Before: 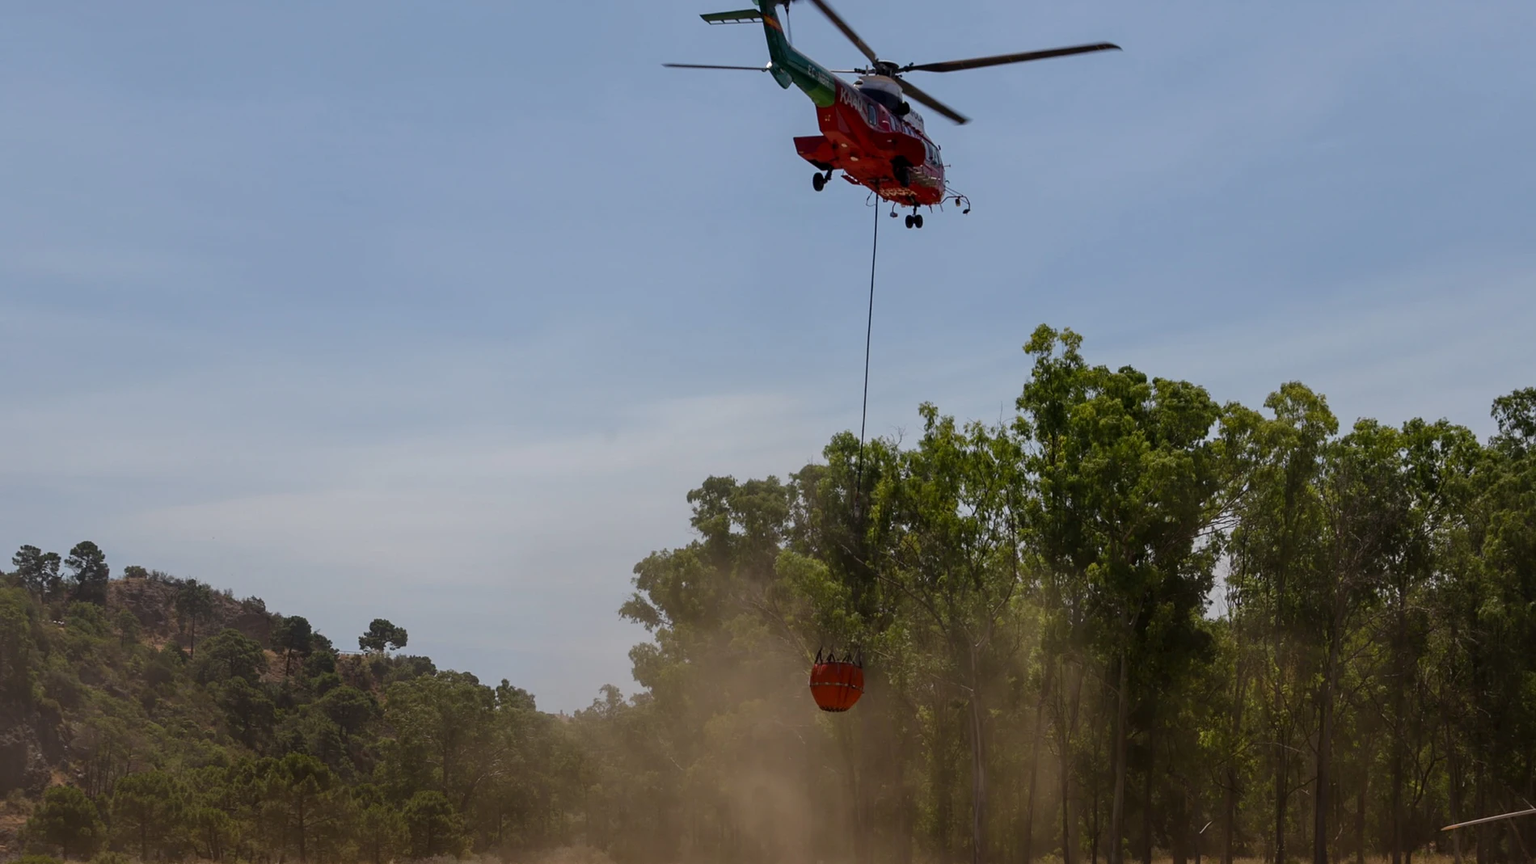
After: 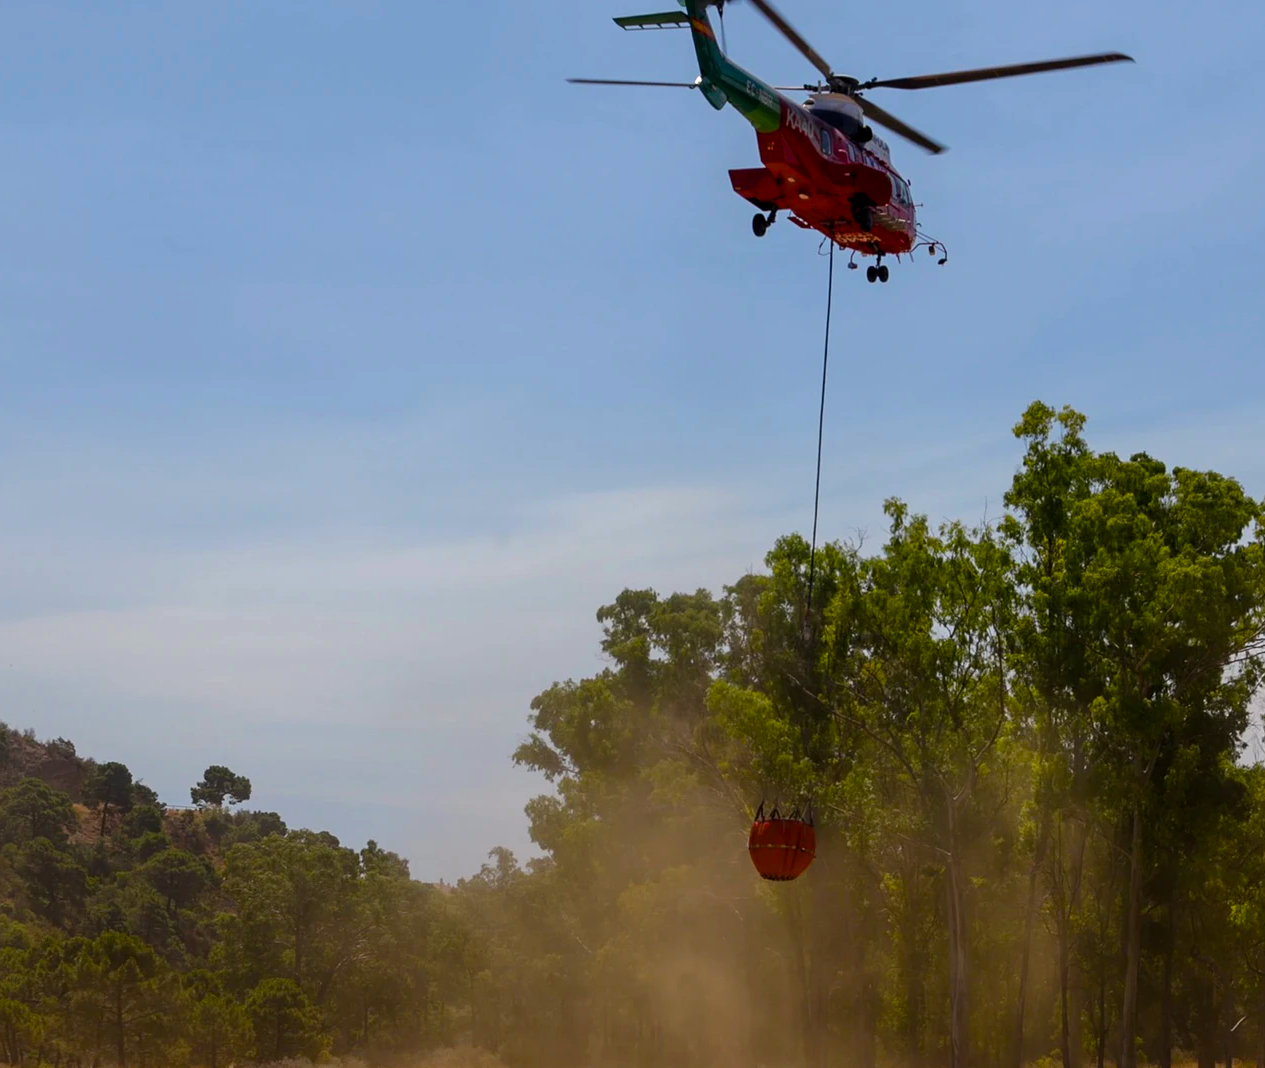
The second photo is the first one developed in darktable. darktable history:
tone equalizer: on, module defaults
crop and rotate: left 13.352%, right 20.04%
color balance rgb: power › chroma 0.27%, power › hue 62.29°, linear chroma grading › shadows -9.678%, linear chroma grading › global chroma 19.801%, perceptual saturation grading › global saturation 25.631%, perceptual brilliance grading › global brilliance 3.512%
